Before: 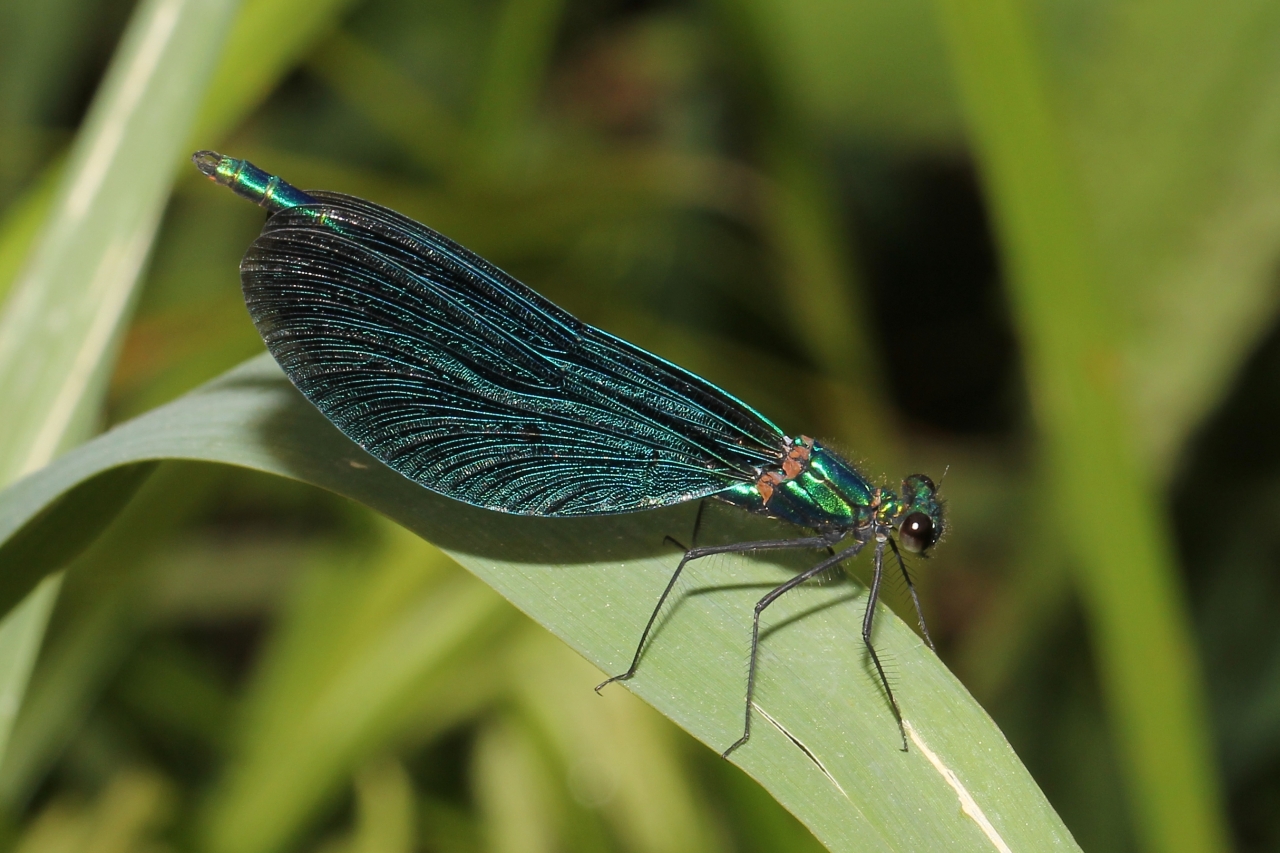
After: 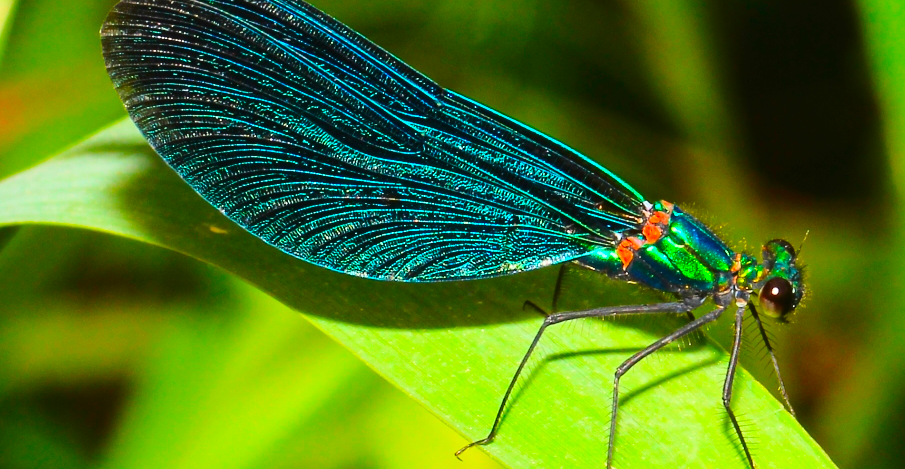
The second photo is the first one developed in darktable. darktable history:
color correction: highlights b* -0.044, saturation 2.16
exposure: black level correction -0.001, exposure 0.08 EV, compensate highlight preservation false
crop: left 11.005%, top 27.601%, right 18.274%, bottom 17.313%
base curve: curves: ch0 [(0, 0) (0.028, 0.03) (0.121, 0.232) (0.46, 0.748) (0.859, 0.968) (1, 1)]
color balance rgb: perceptual saturation grading › global saturation 25.782%
